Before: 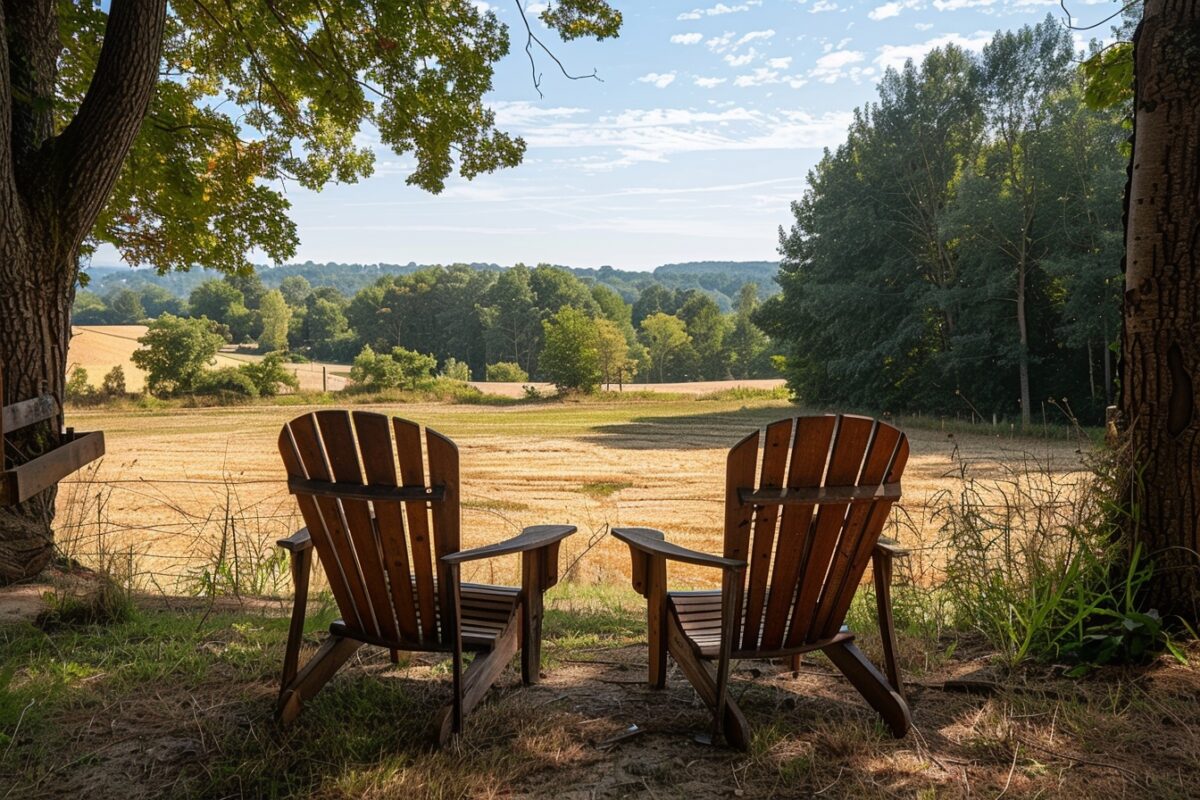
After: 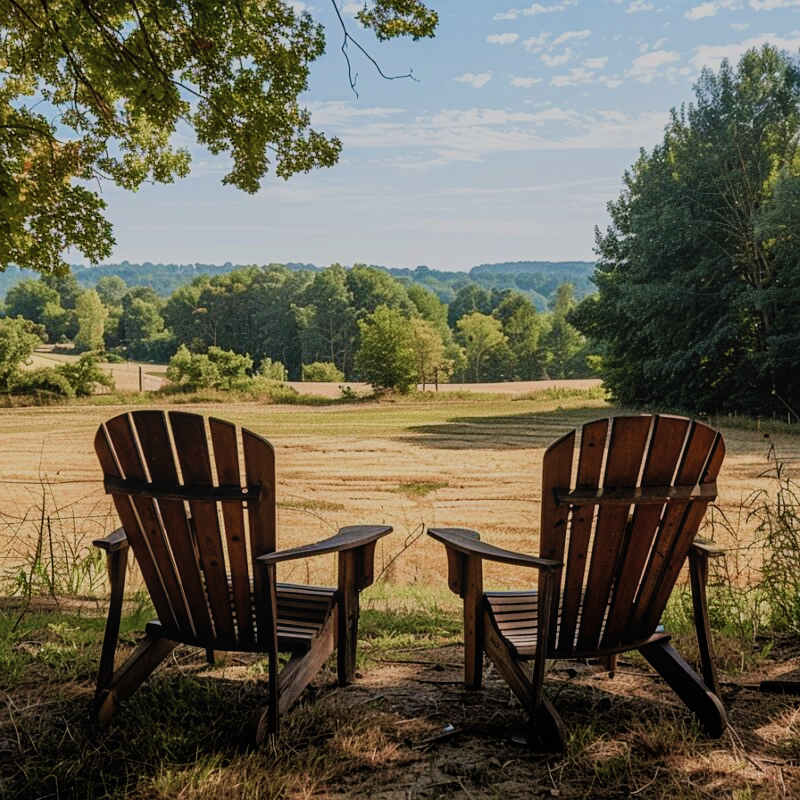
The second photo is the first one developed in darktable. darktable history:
velvia: strength 44.69%
crop: left 15.414%, right 17.859%
local contrast: detail 109%
sharpen: amount 0.207
filmic rgb: black relative exposure -6.84 EV, white relative exposure 5.91 EV, hardness 2.69, add noise in highlights 0.001, color science v3 (2019), use custom middle-gray values true, contrast in highlights soft
color balance rgb: shadows lift › luminance -9.132%, perceptual saturation grading › global saturation -10.503%, perceptual saturation grading › highlights -26.278%, perceptual saturation grading › shadows 21.784%, global vibrance 20%
